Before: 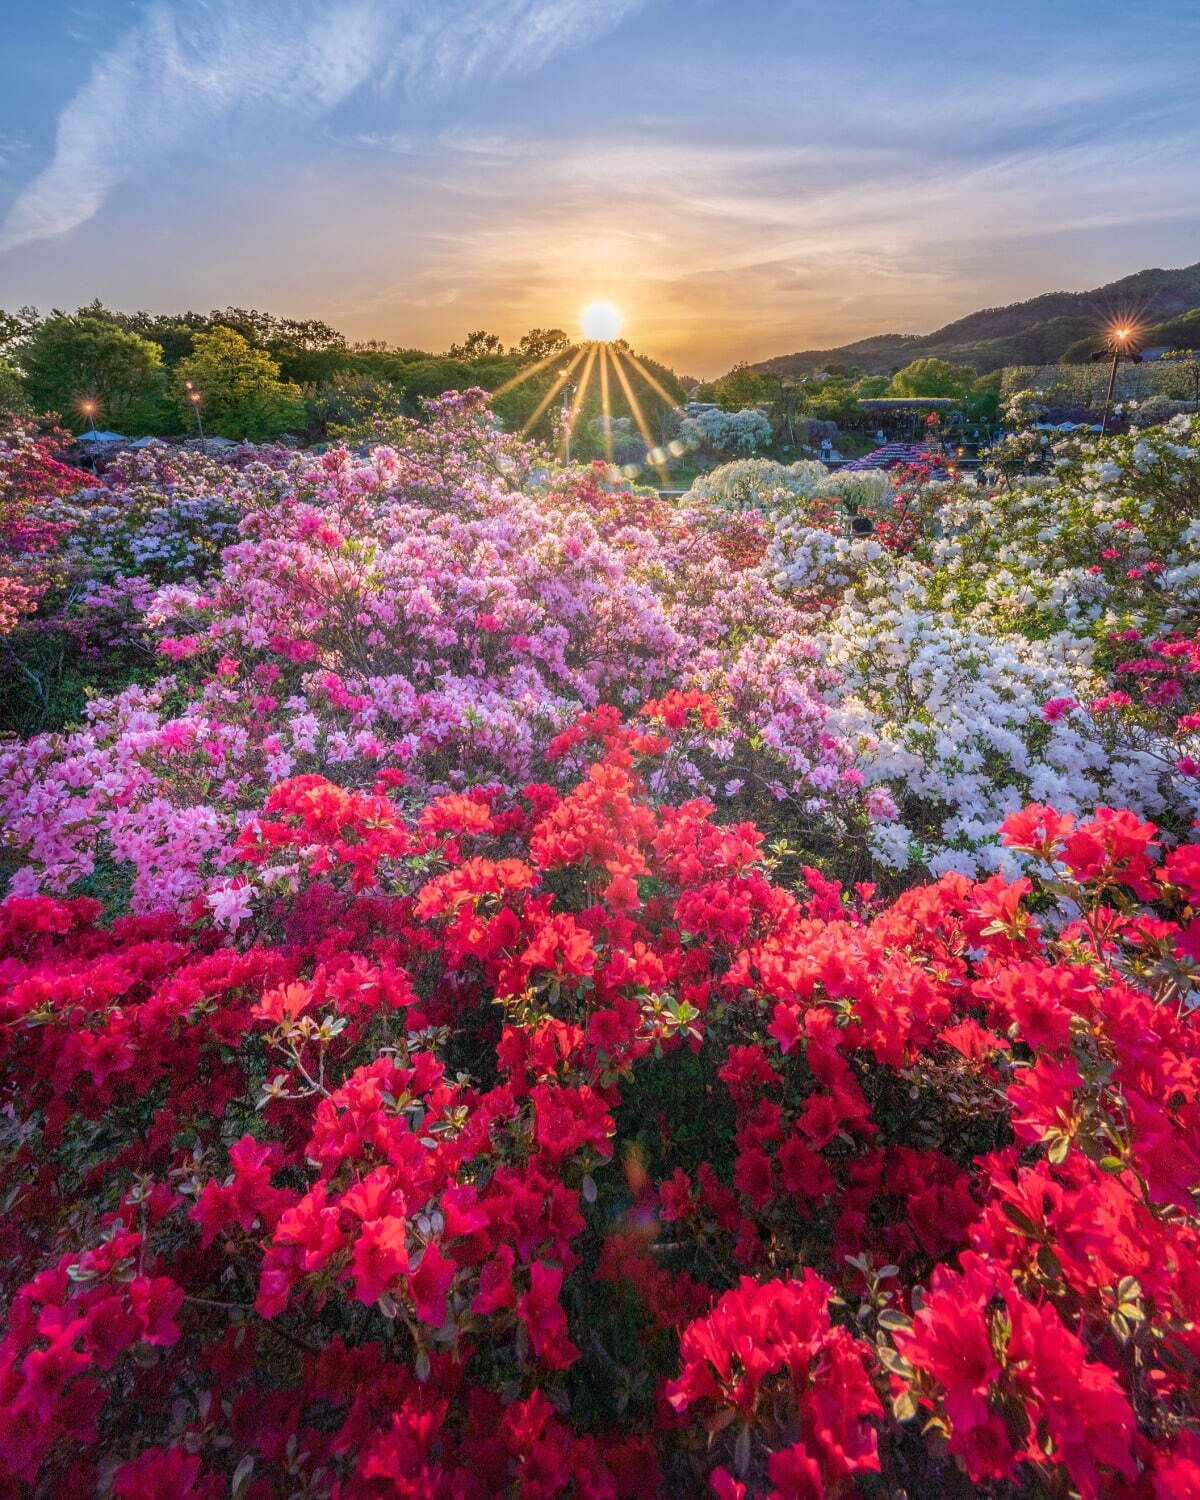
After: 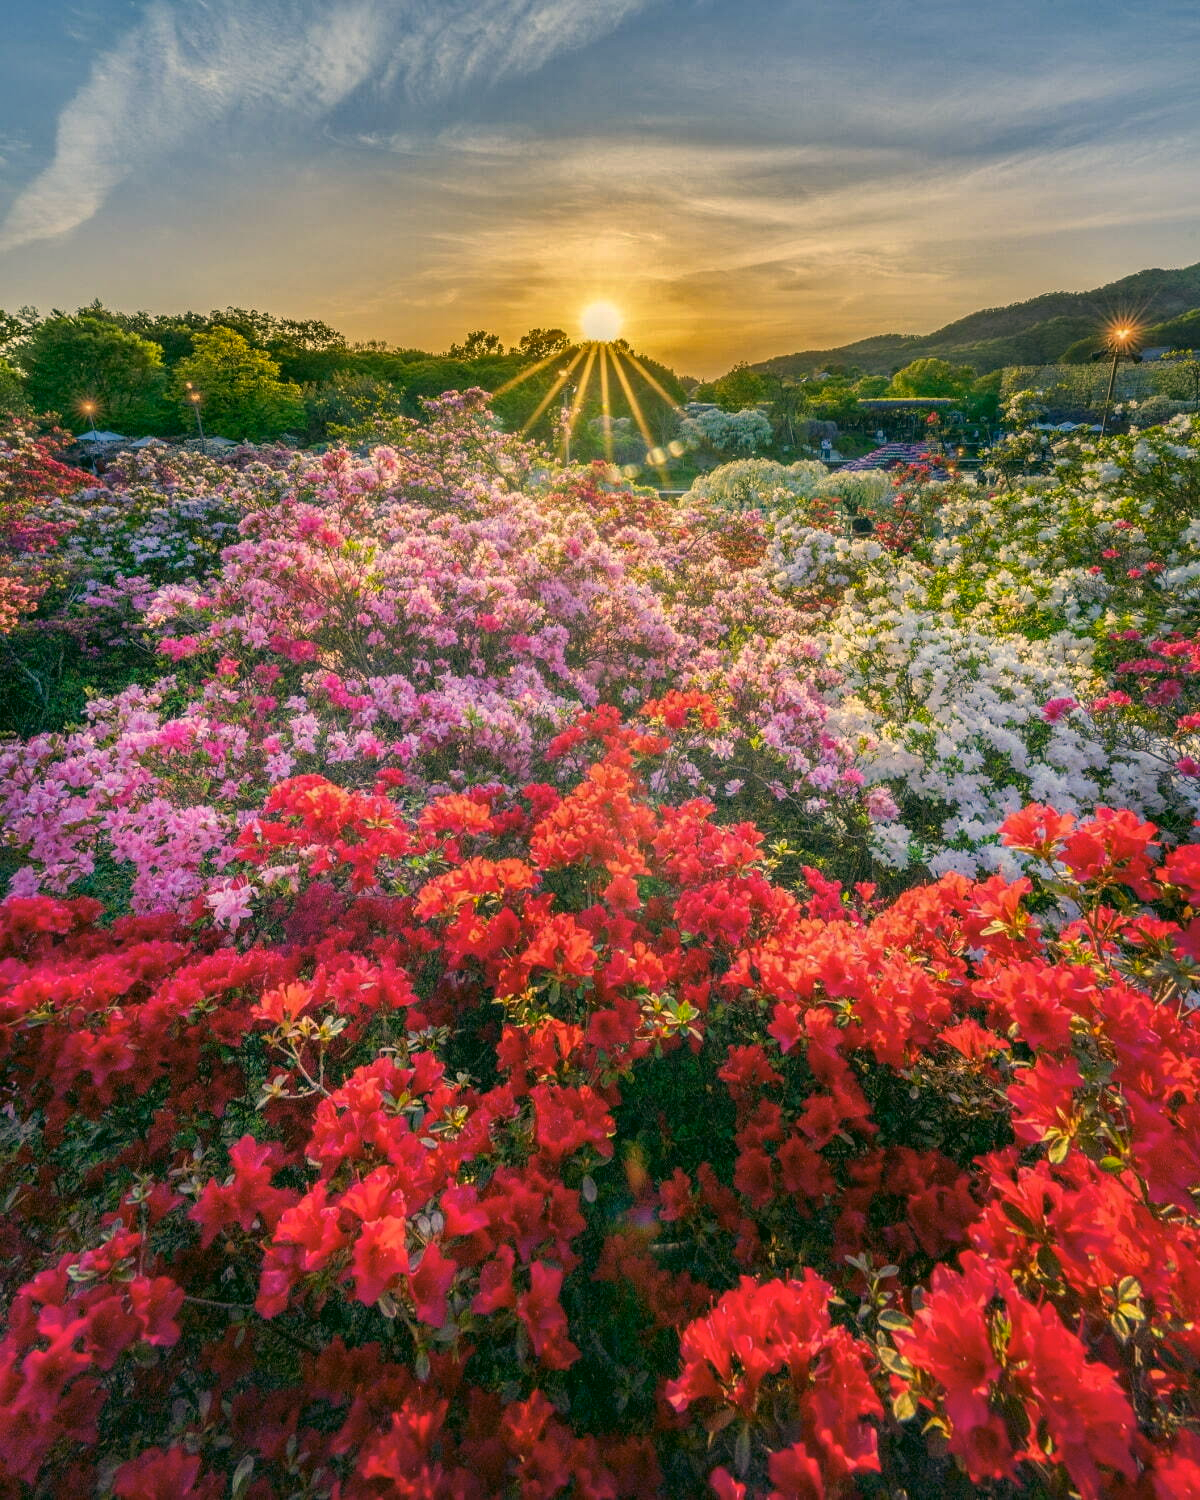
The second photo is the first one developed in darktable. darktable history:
shadows and highlights: shadows 24.5, highlights -78.15, soften with gaussian
color correction: highlights a* 5.3, highlights b* 24.26, shadows a* -15.58, shadows b* 4.02
